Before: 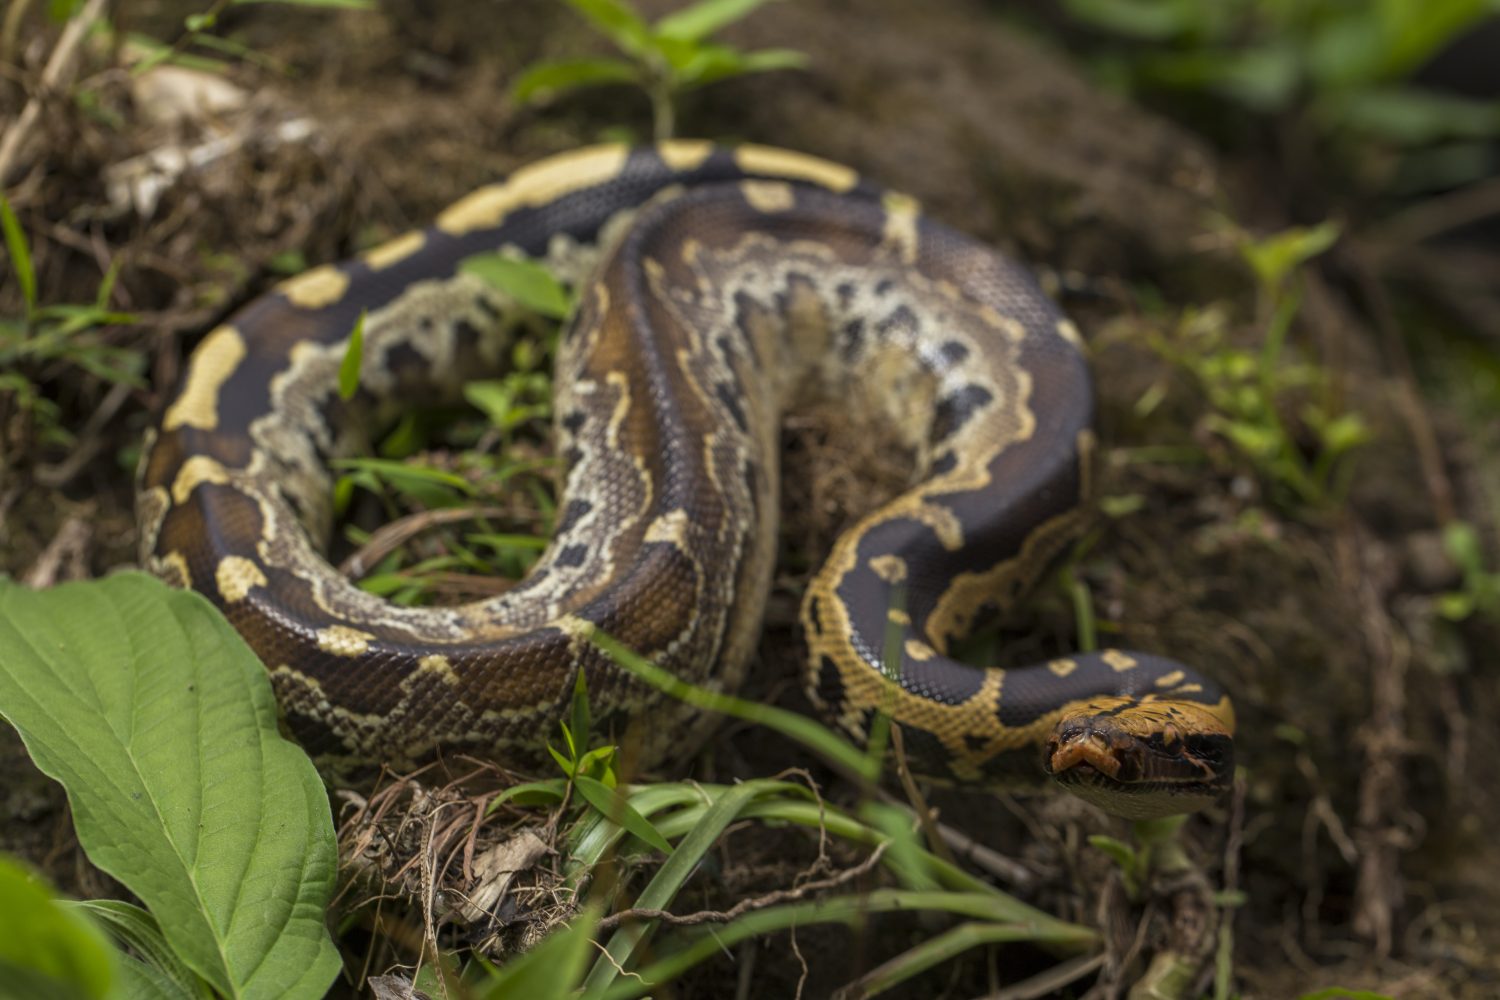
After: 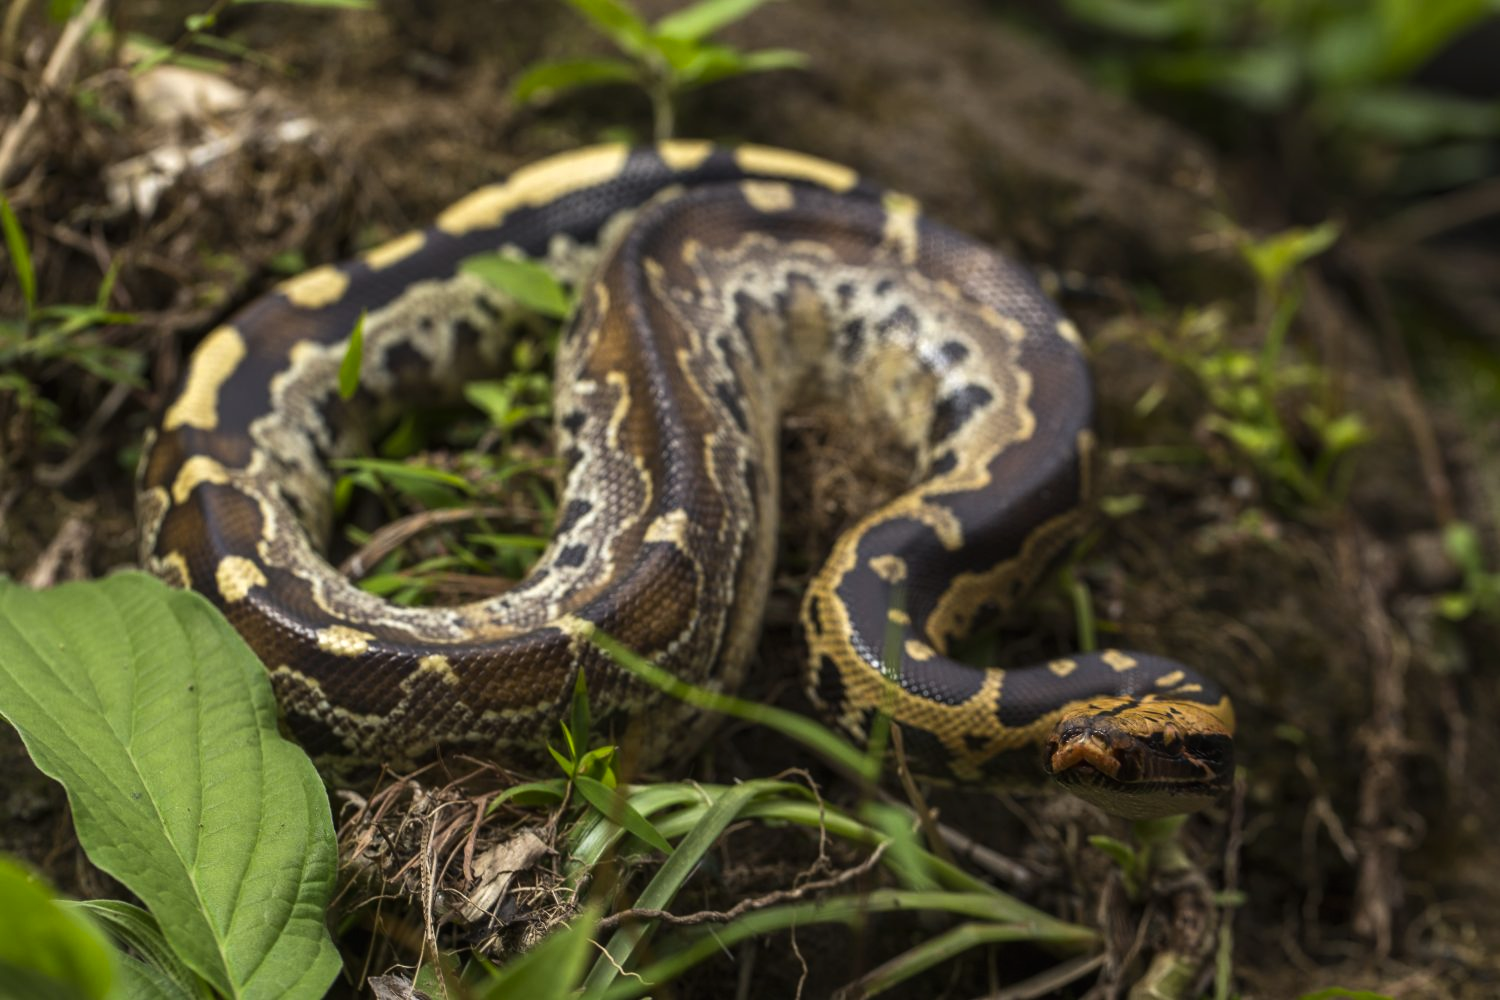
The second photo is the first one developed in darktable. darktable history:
tone equalizer: -8 EV -0.417 EV, -7 EV -0.389 EV, -6 EV -0.333 EV, -5 EV -0.222 EV, -3 EV 0.222 EV, -2 EV 0.333 EV, -1 EV 0.389 EV, +0 EV 0.417 EV, edges refinement/feathering 500, mask exposure compensation -1.57 EV, preserve details no
contrast brightness saturation: contrast -0.02, brightness -0.01, saturation 0.03
